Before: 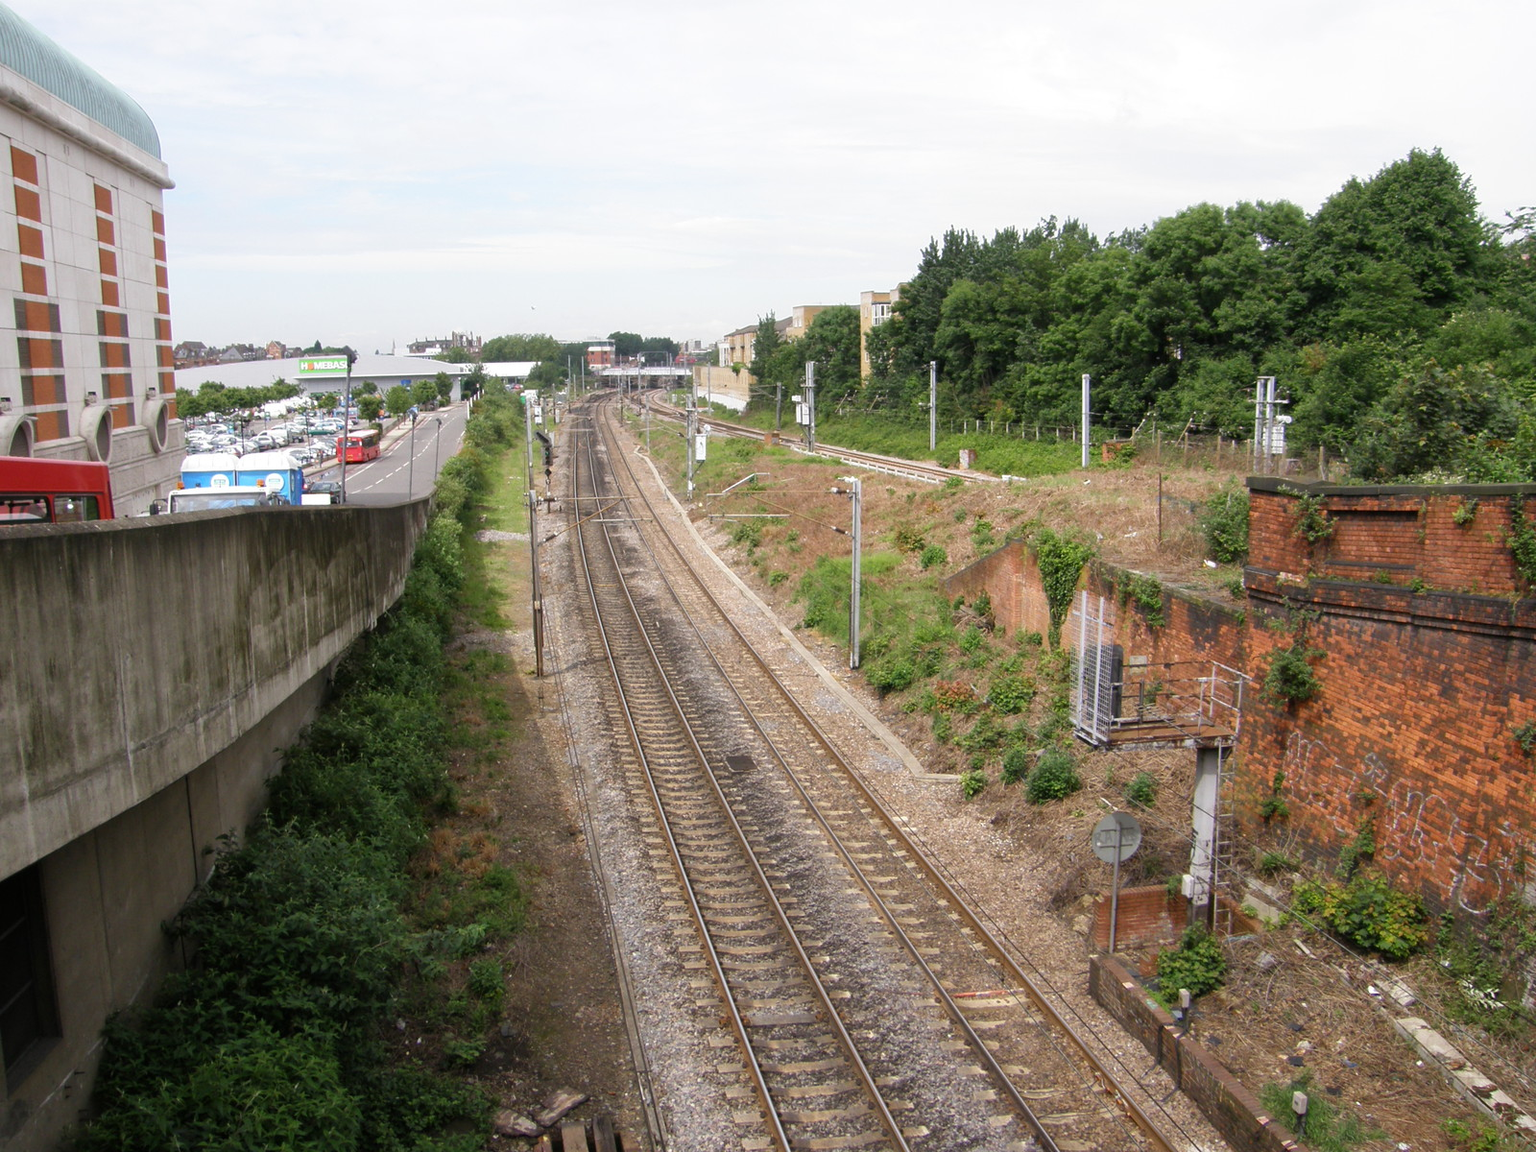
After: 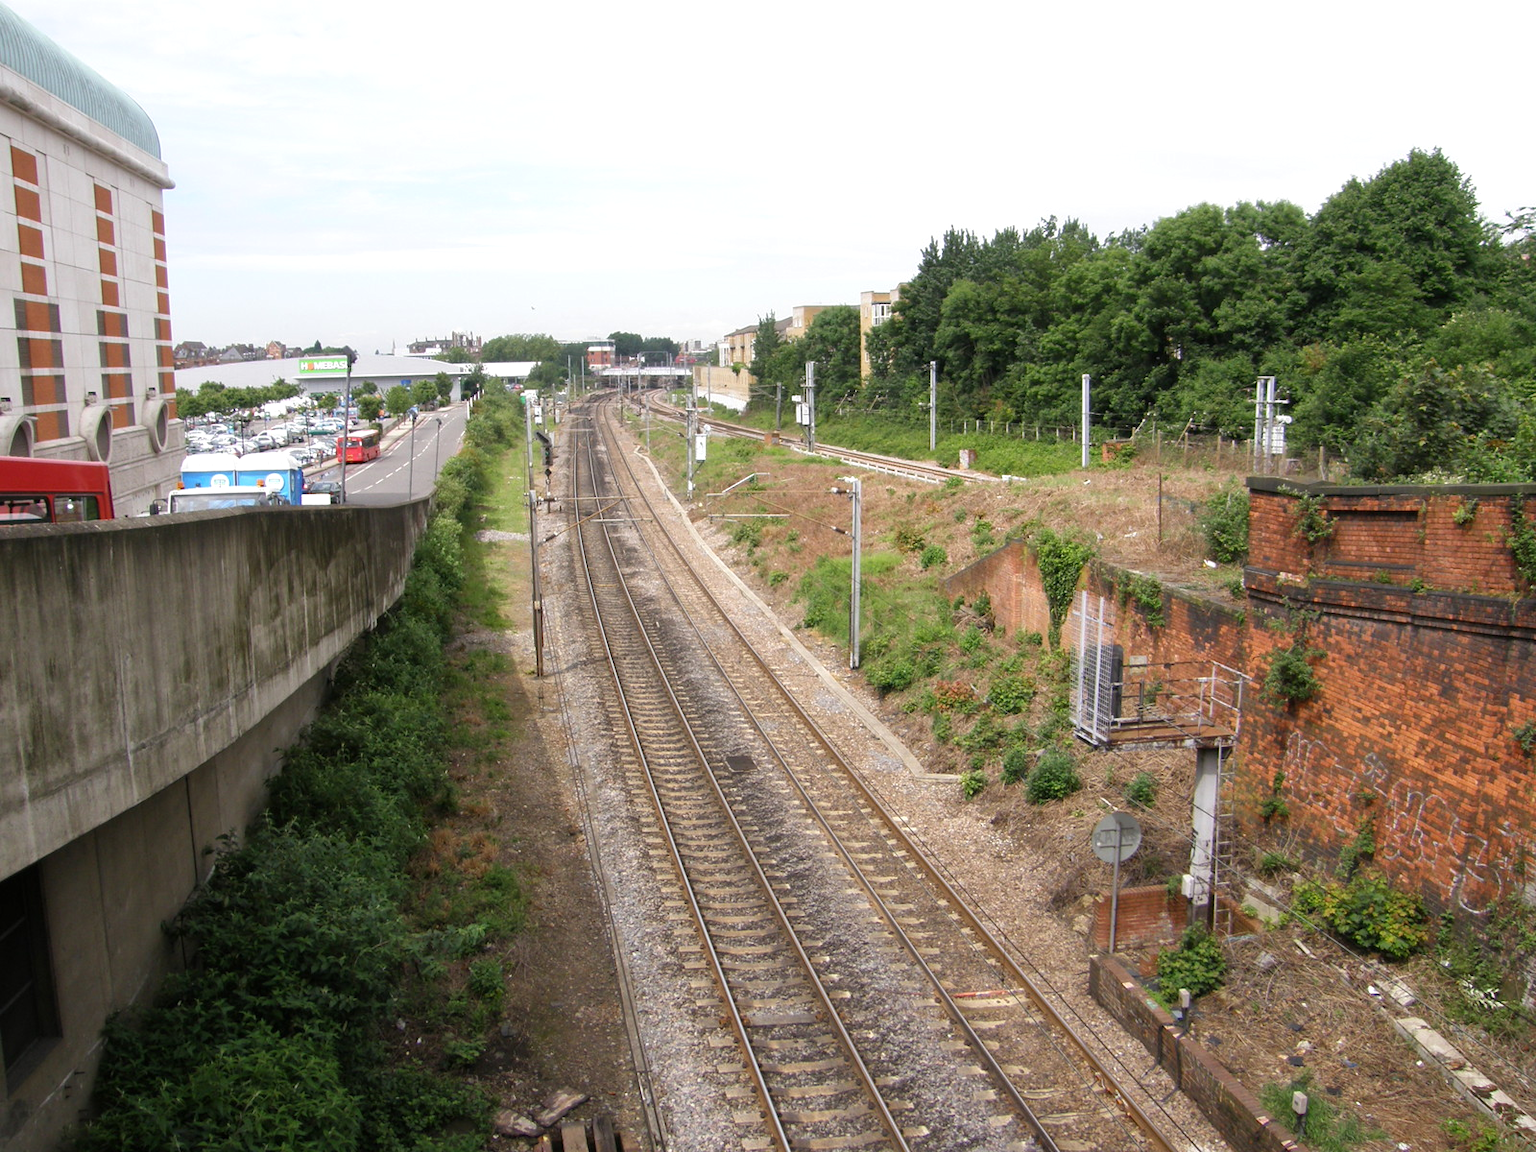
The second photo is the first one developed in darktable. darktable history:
exposure: exposure 0.152 EV, compensate highlight preservation false
